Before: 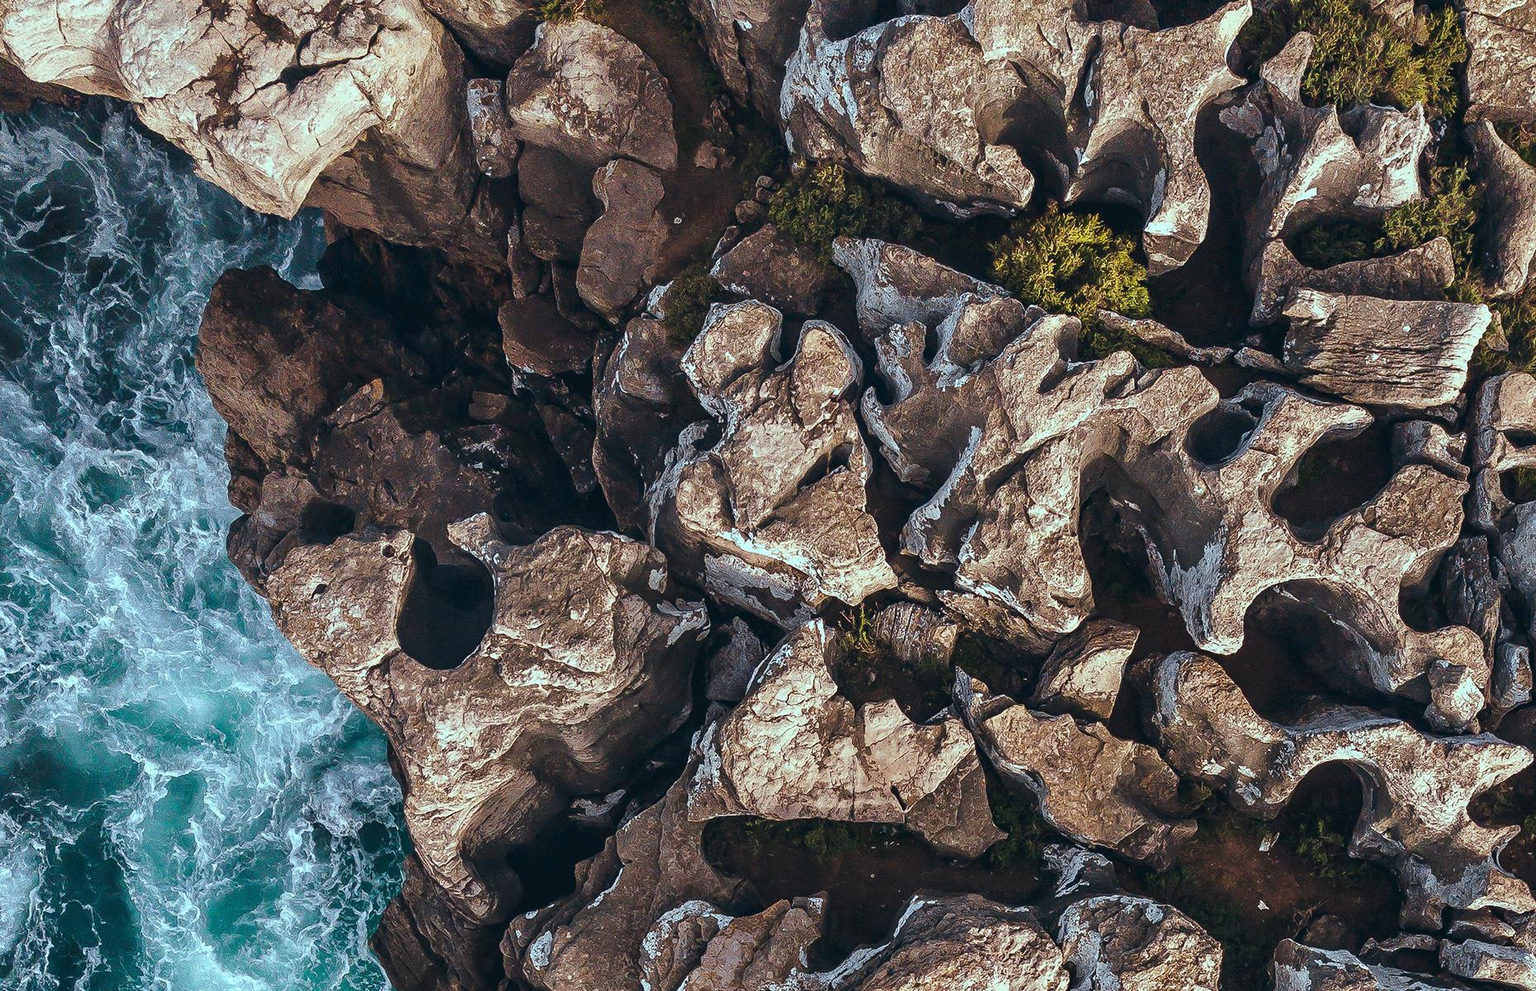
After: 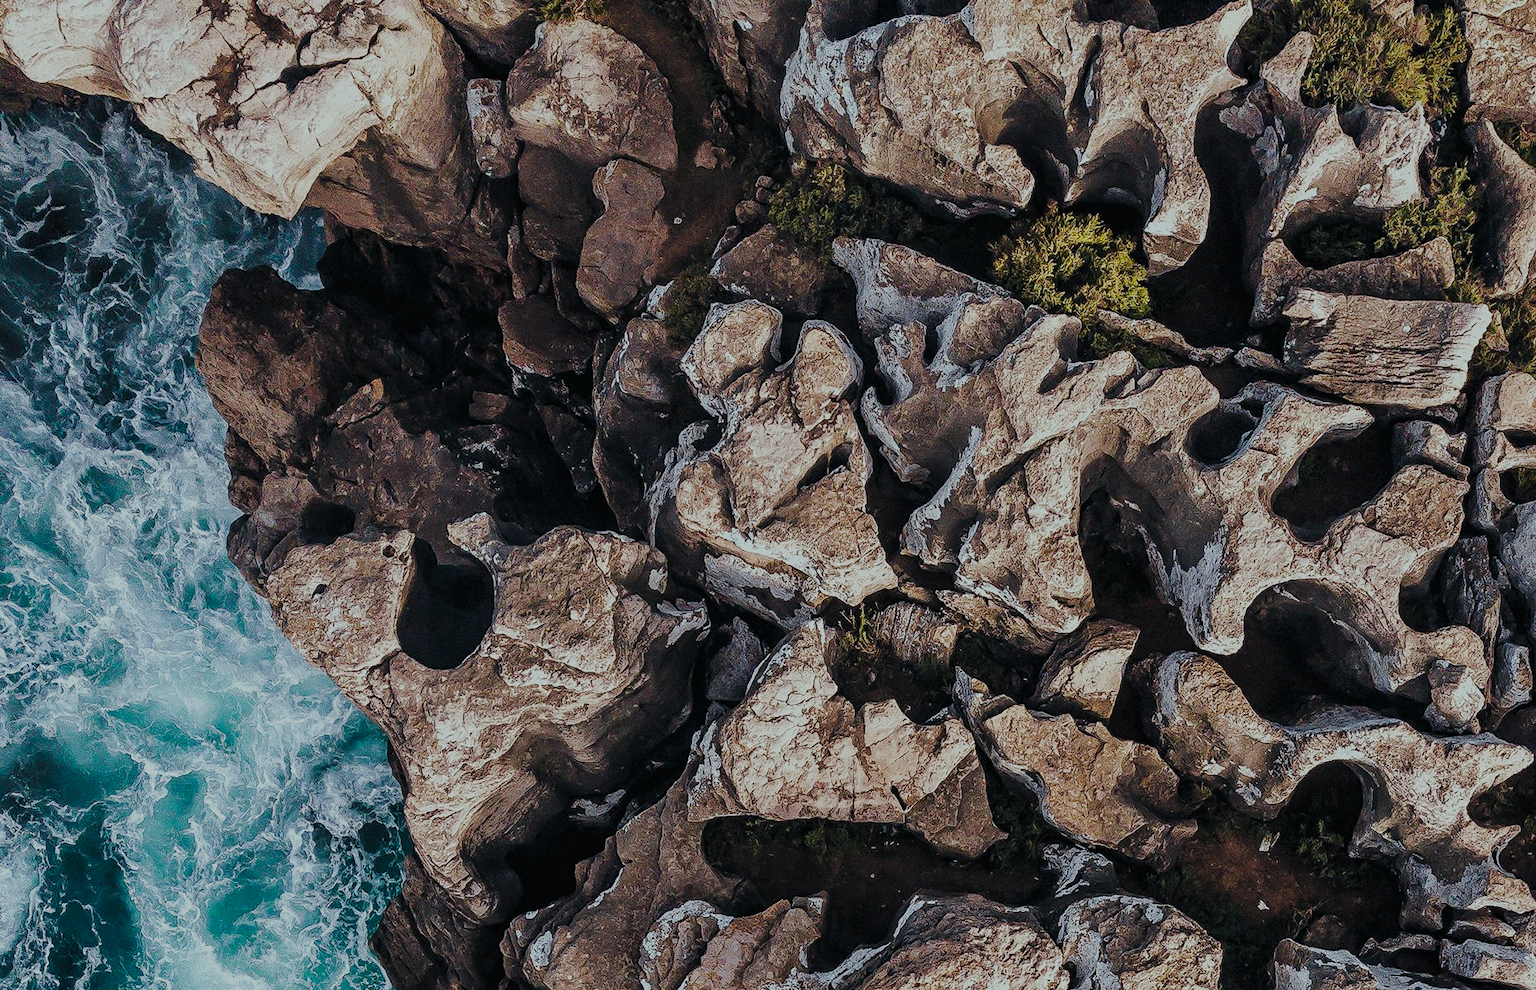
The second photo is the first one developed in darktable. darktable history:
filmic rgb: black relative exposure -6.17 EV, white relative exposure 6.96 EV, hardness 2.24, preserve chrominance no, color science v5 (2021), contrast in shadows safe, contrast in highlights safe
